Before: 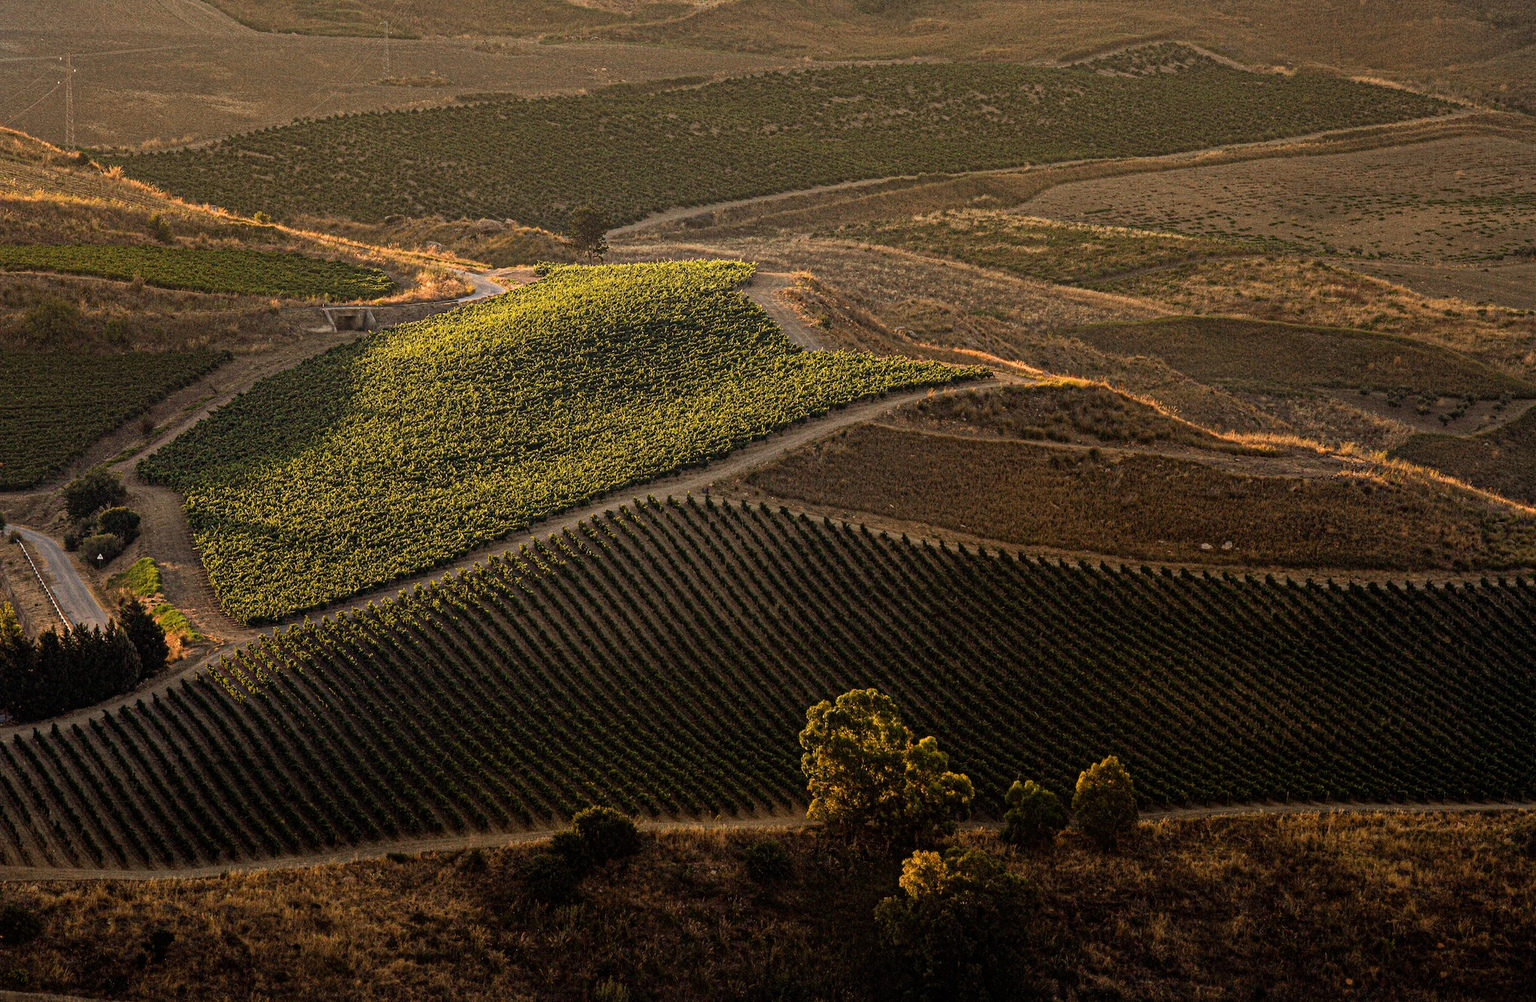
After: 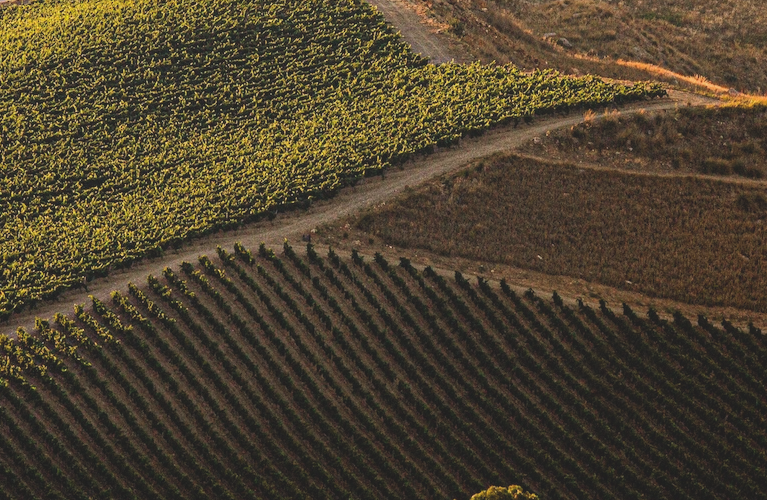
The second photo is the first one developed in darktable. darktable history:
shadows and highlights: shadows -20, white point adjustment -2, highlights -35
crop: left 30%, top 30%, right 30%, bottom 30%
exposure: black level correction -0.015, compensate highlight preservation false
